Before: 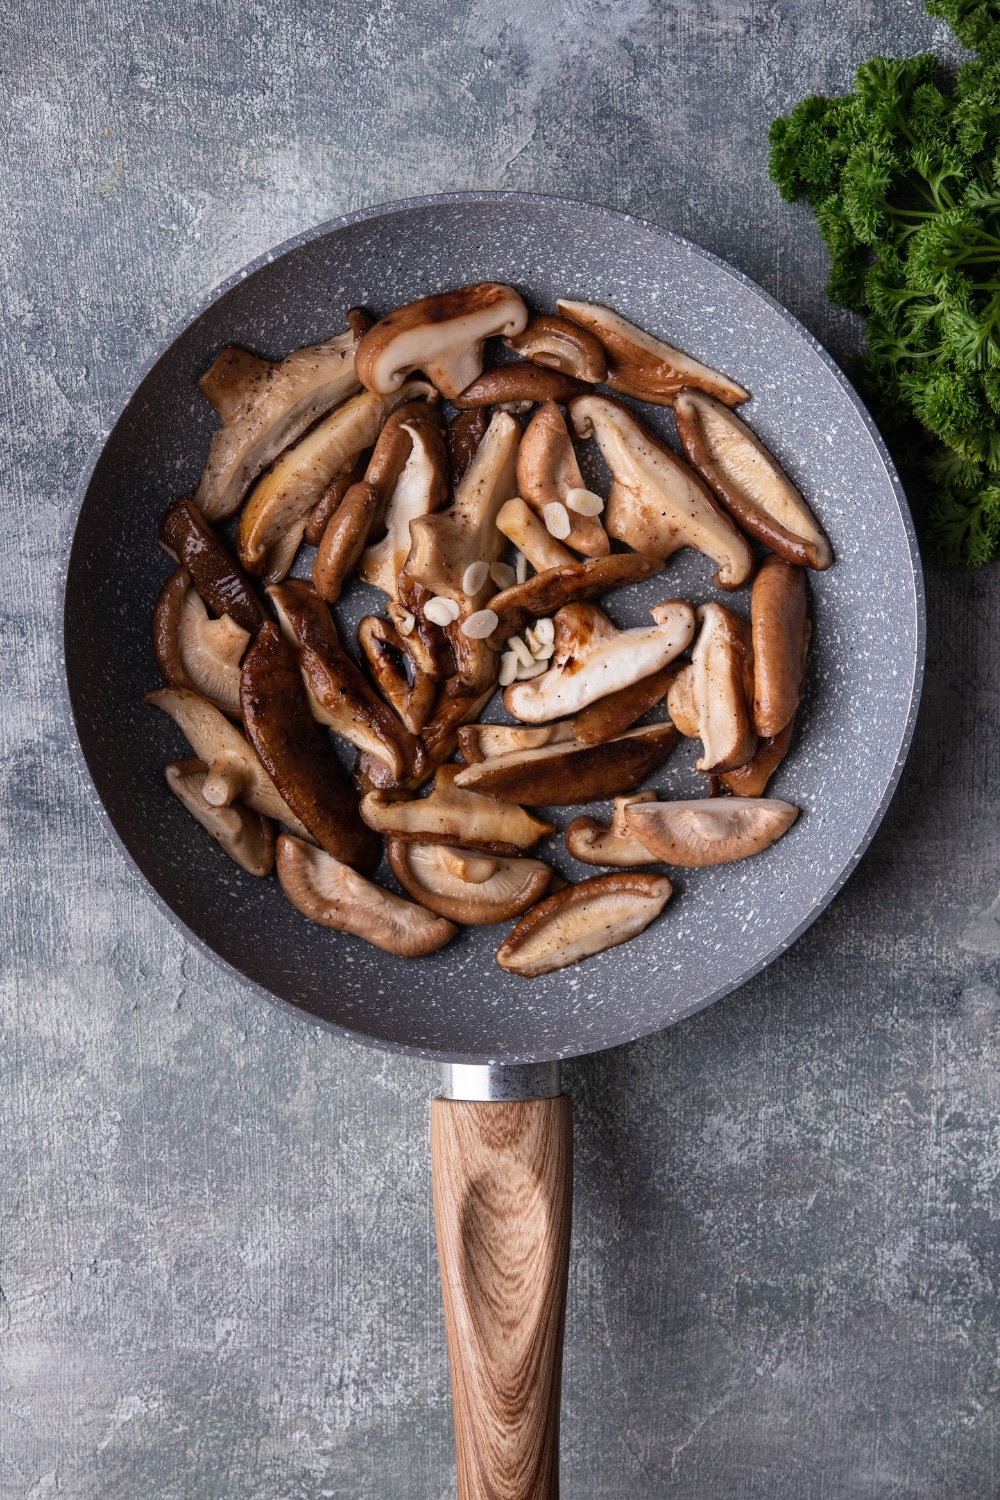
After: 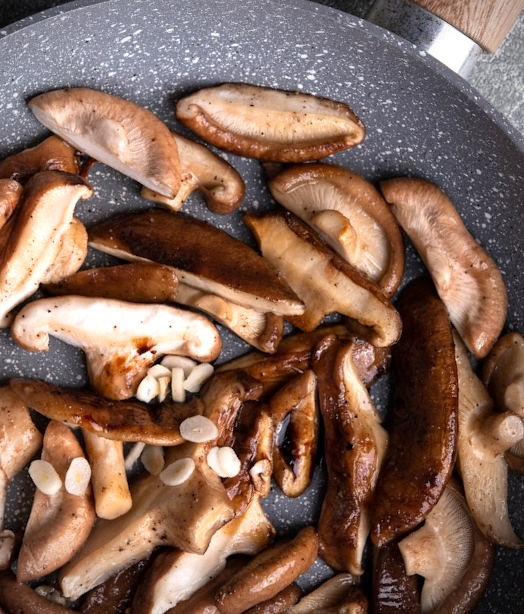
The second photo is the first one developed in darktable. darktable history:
crop and rotate: angle 147.72°, left 9.097%, top 15.657%, right 4.565%, bottom 16.904%
base curve: curves: ch0 [(0, 0) (0.472, 0.455) (1, 1)], preserve colors none
vignetting: fall-off radius 81.98%, brightness -0.869, unbound false
exposure: black level correction 0.001, exposure 0.5 EV, compensate highlight preservation false
